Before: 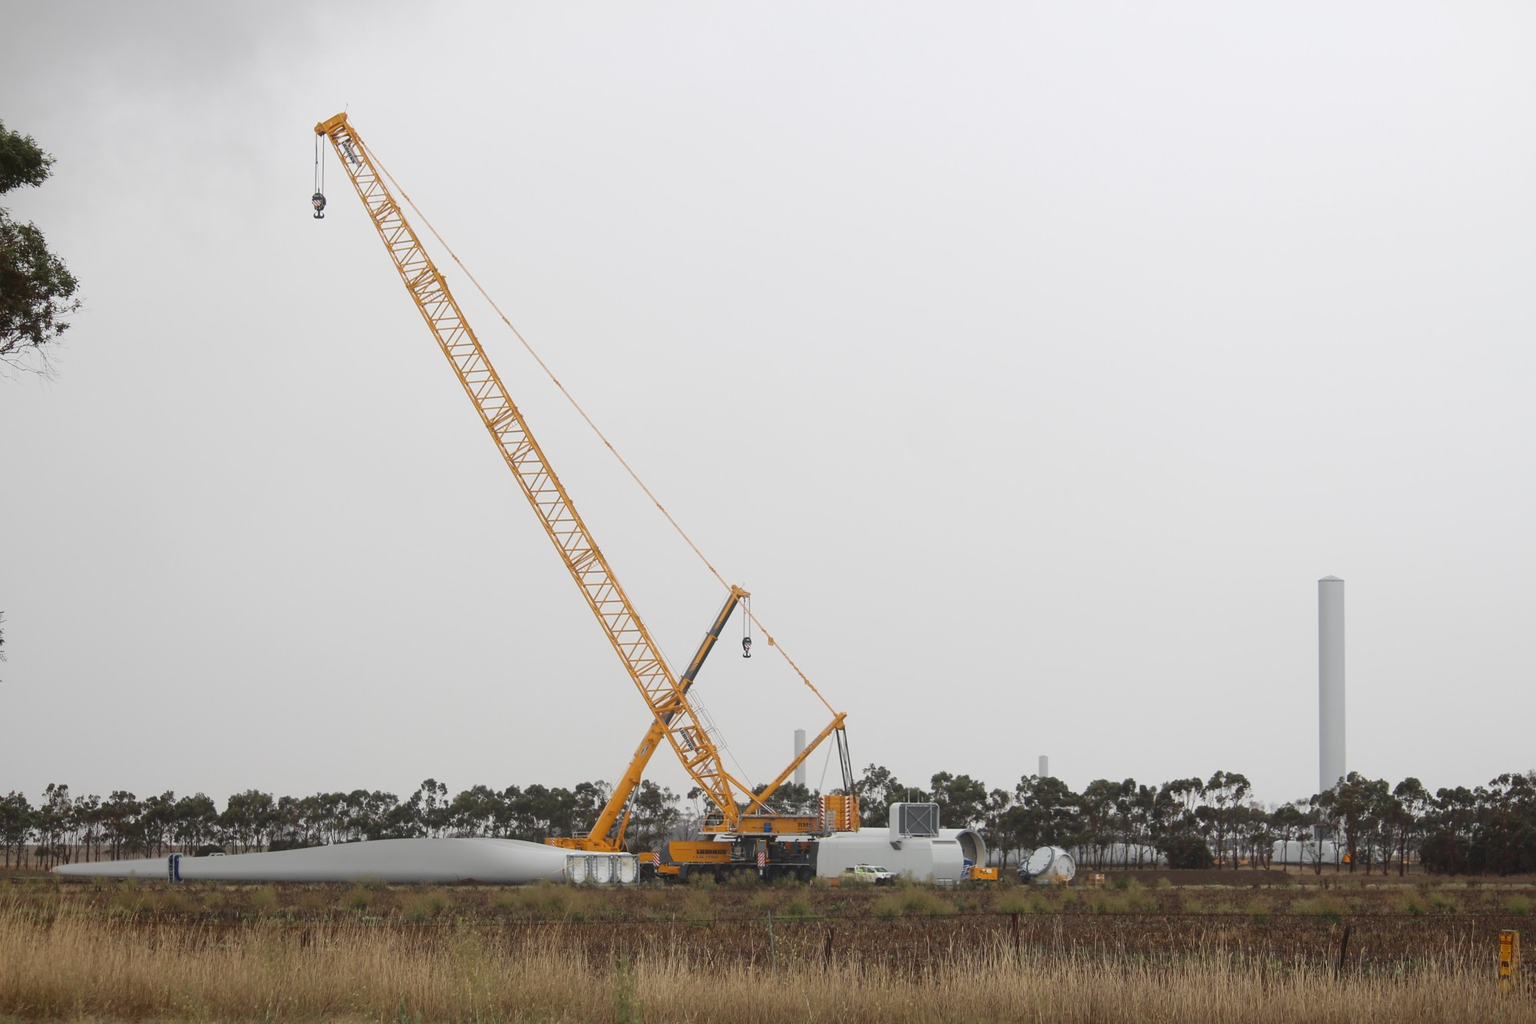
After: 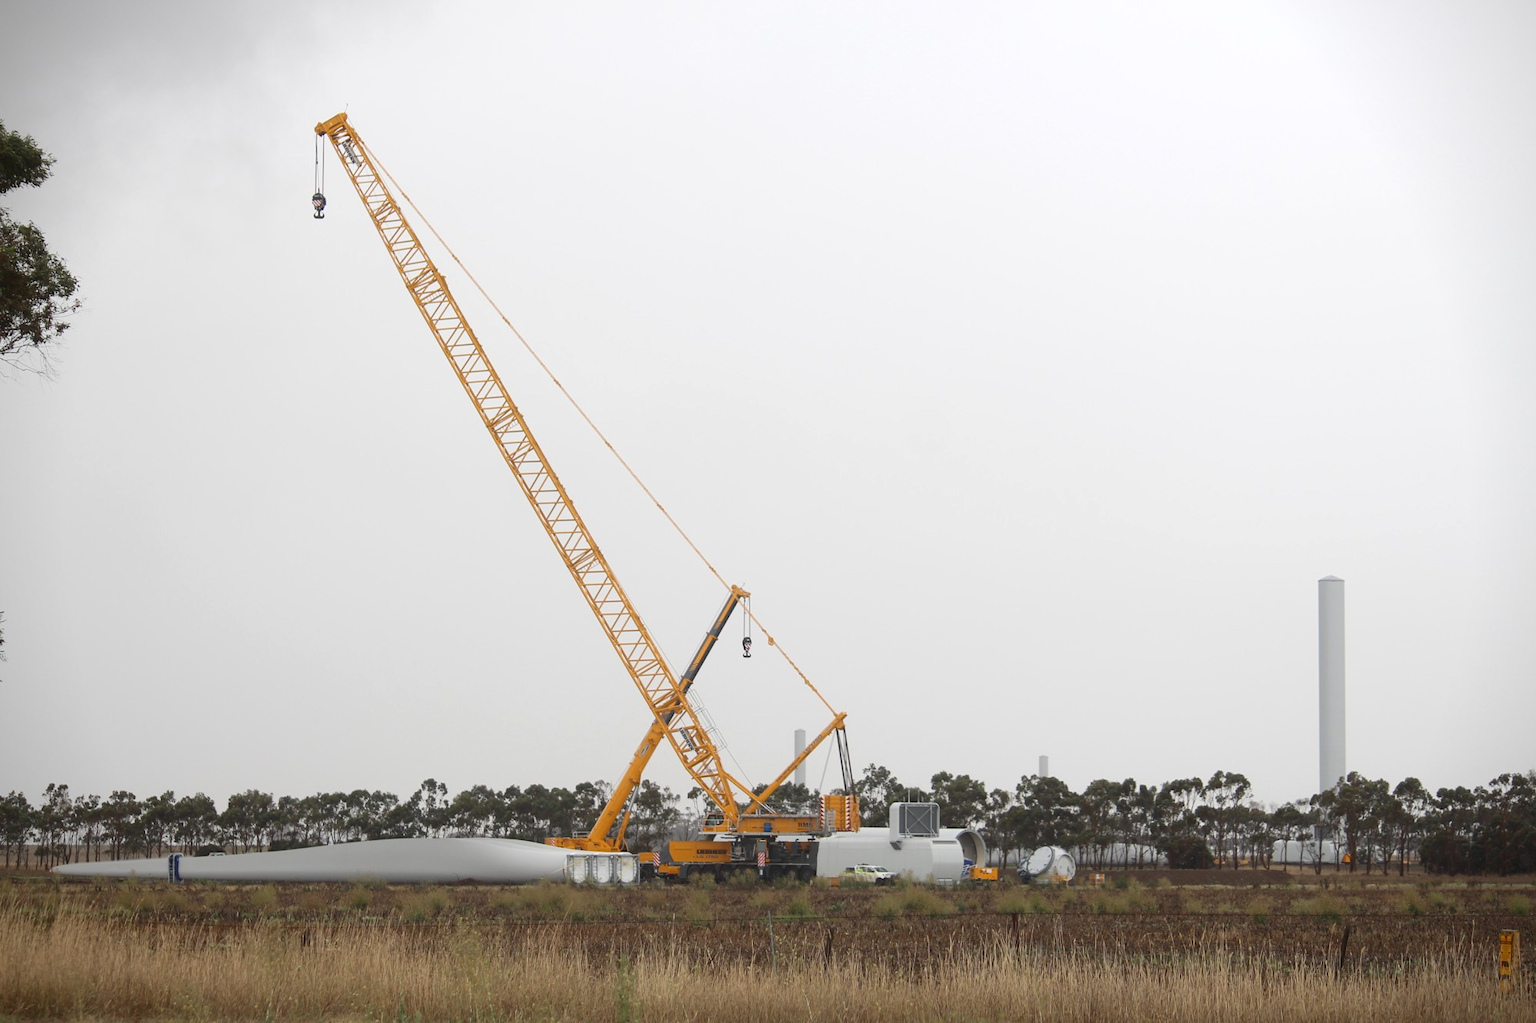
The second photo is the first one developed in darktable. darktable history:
exposure: black level correction 0.001, exposure 0.192 EV, compensate highlight preservation false
vignetting: fall-off start 91.47%, saturation -0.031, unbound false
